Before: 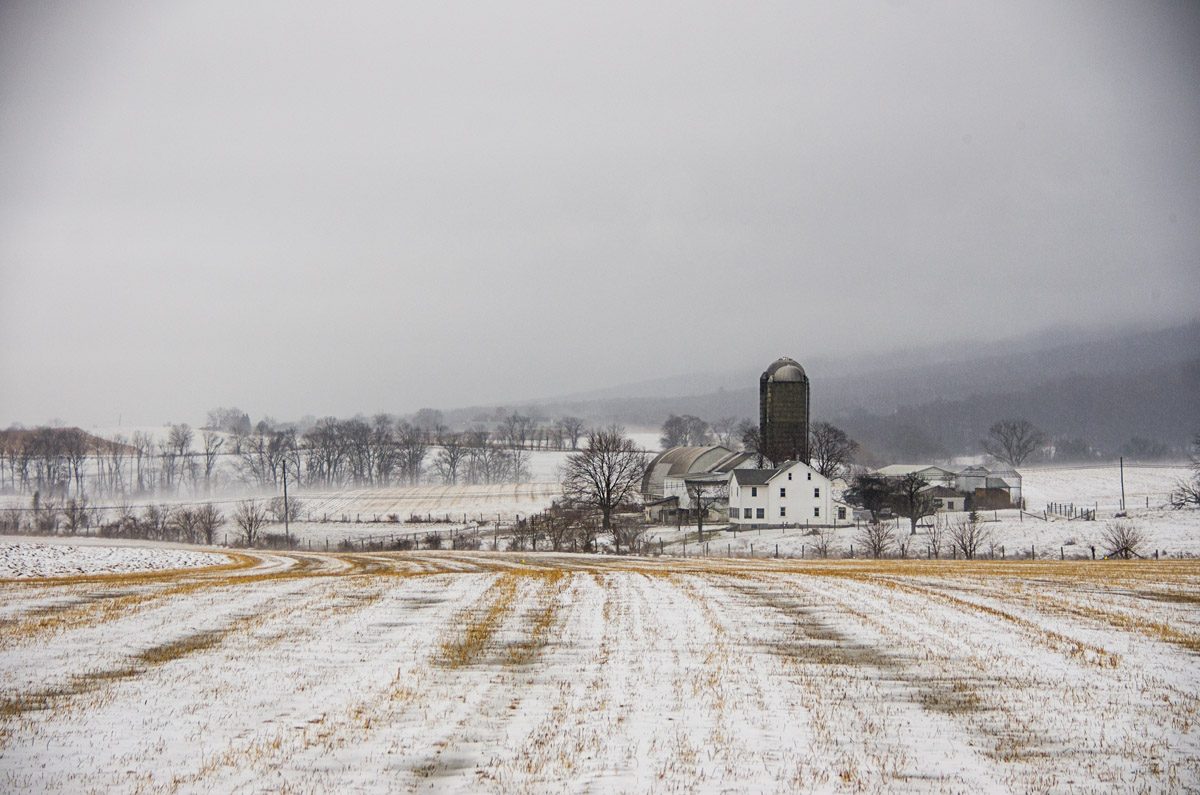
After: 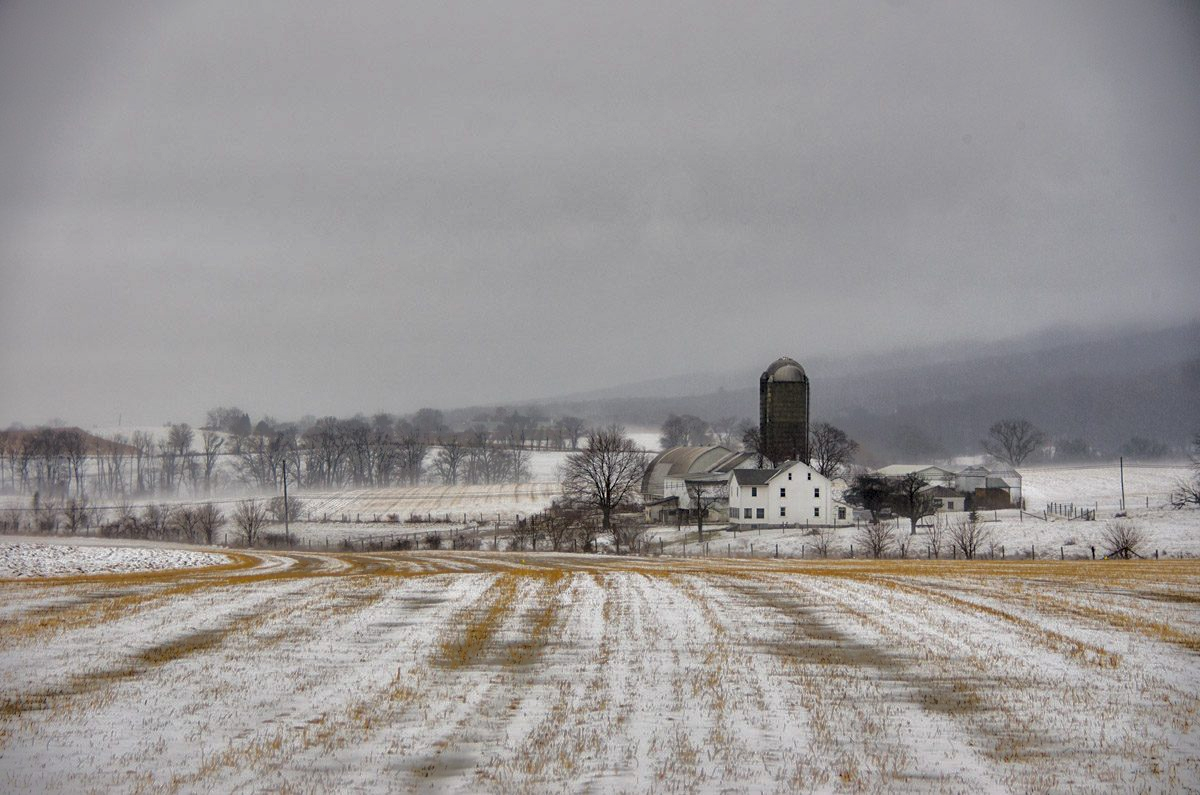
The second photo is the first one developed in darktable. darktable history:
contrast equalizer: y [[0.514, 0.573, 0.581, 0.508, 0.5, 0.5], [0.5 ×6], [0.5 ×6], [0 ×6], [0 ×6]]
shadows and highlights: shadows 25, highlights -70
tone equalizer: on, module defaults
